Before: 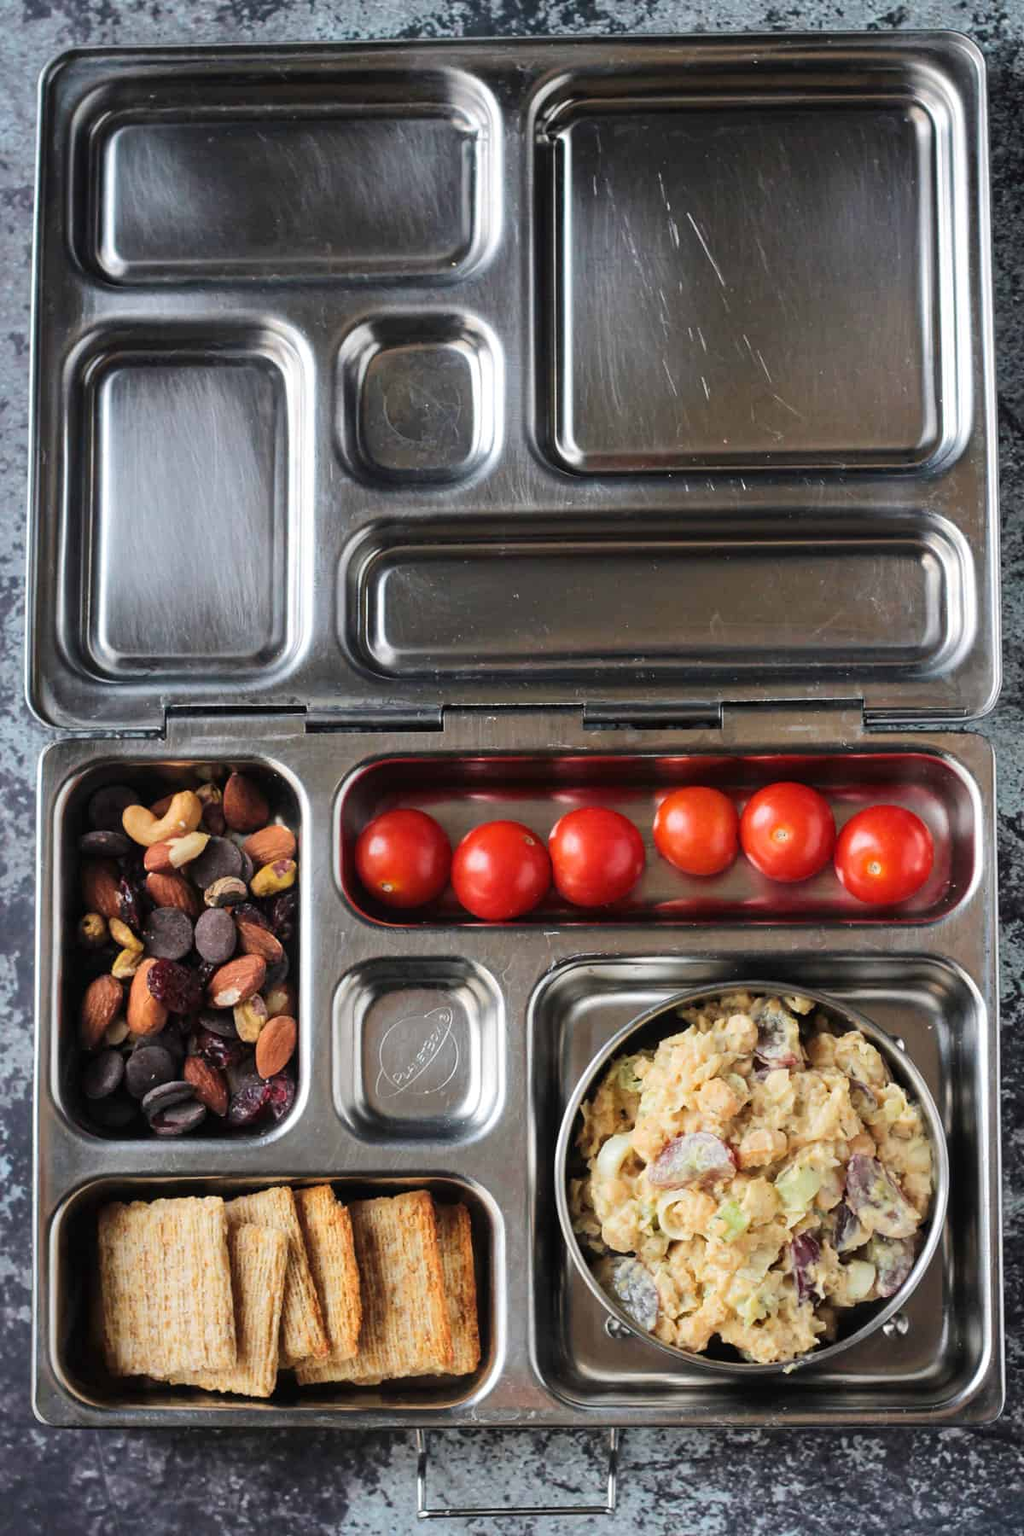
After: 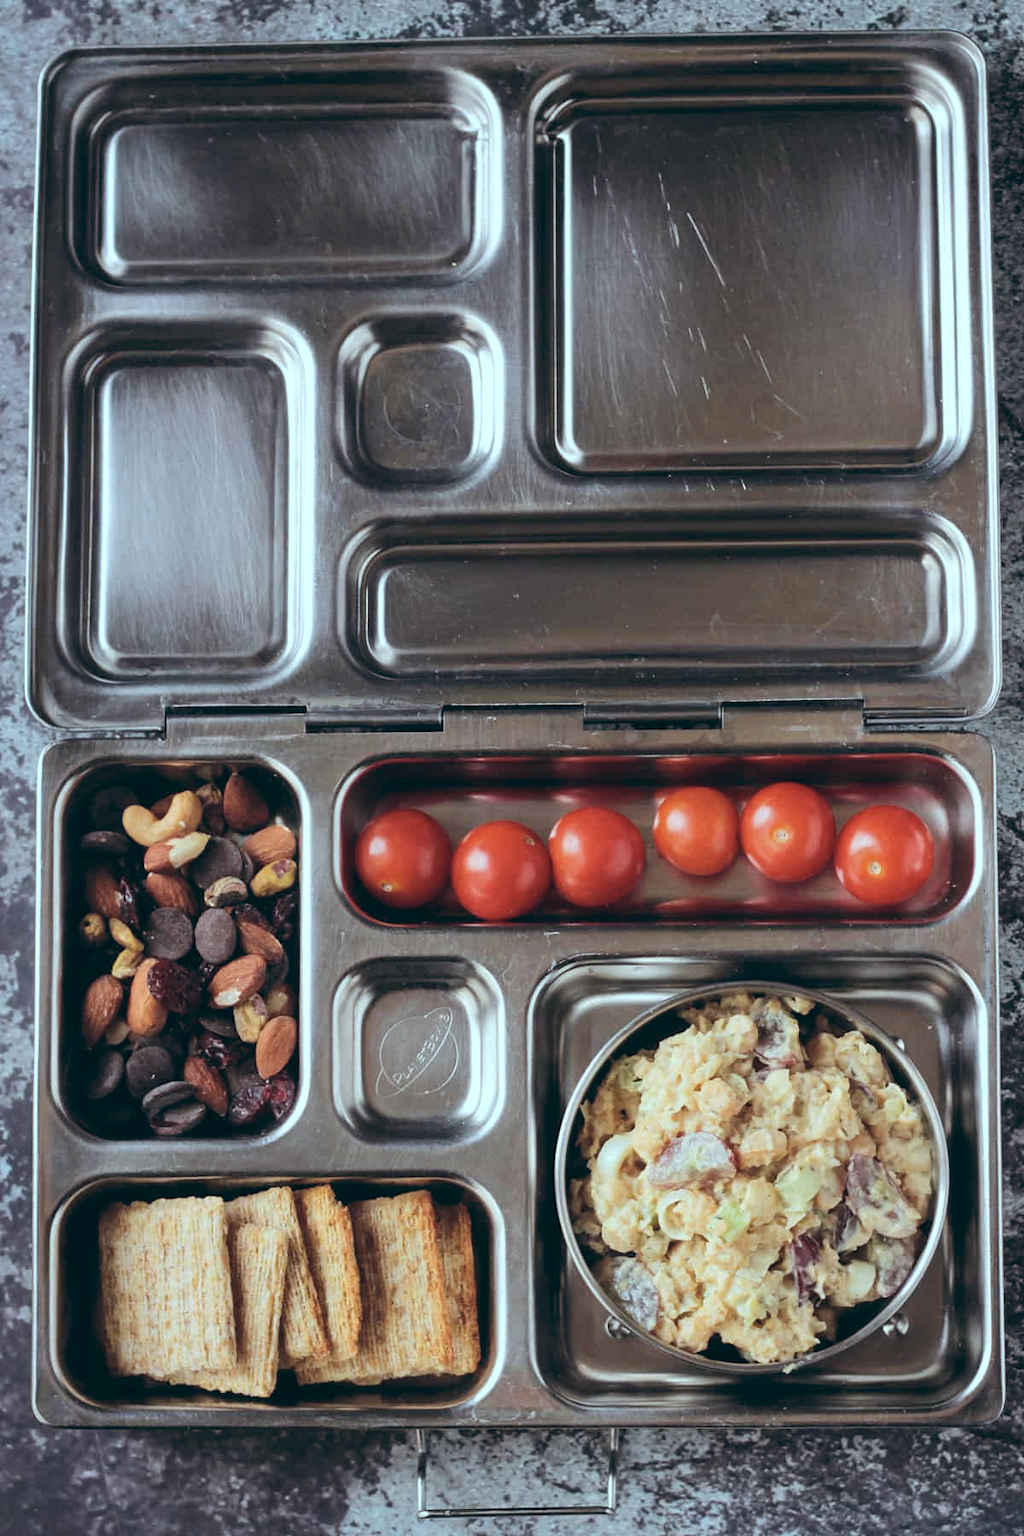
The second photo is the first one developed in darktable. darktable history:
color correction: saturation 0.8
color balance: lift [1.003, 0.993, 1.001, 1.007], gamma [1.018, 1.072, 0.959, 0.928], gain [0.974, 0.873, 1.031, 1.127]
